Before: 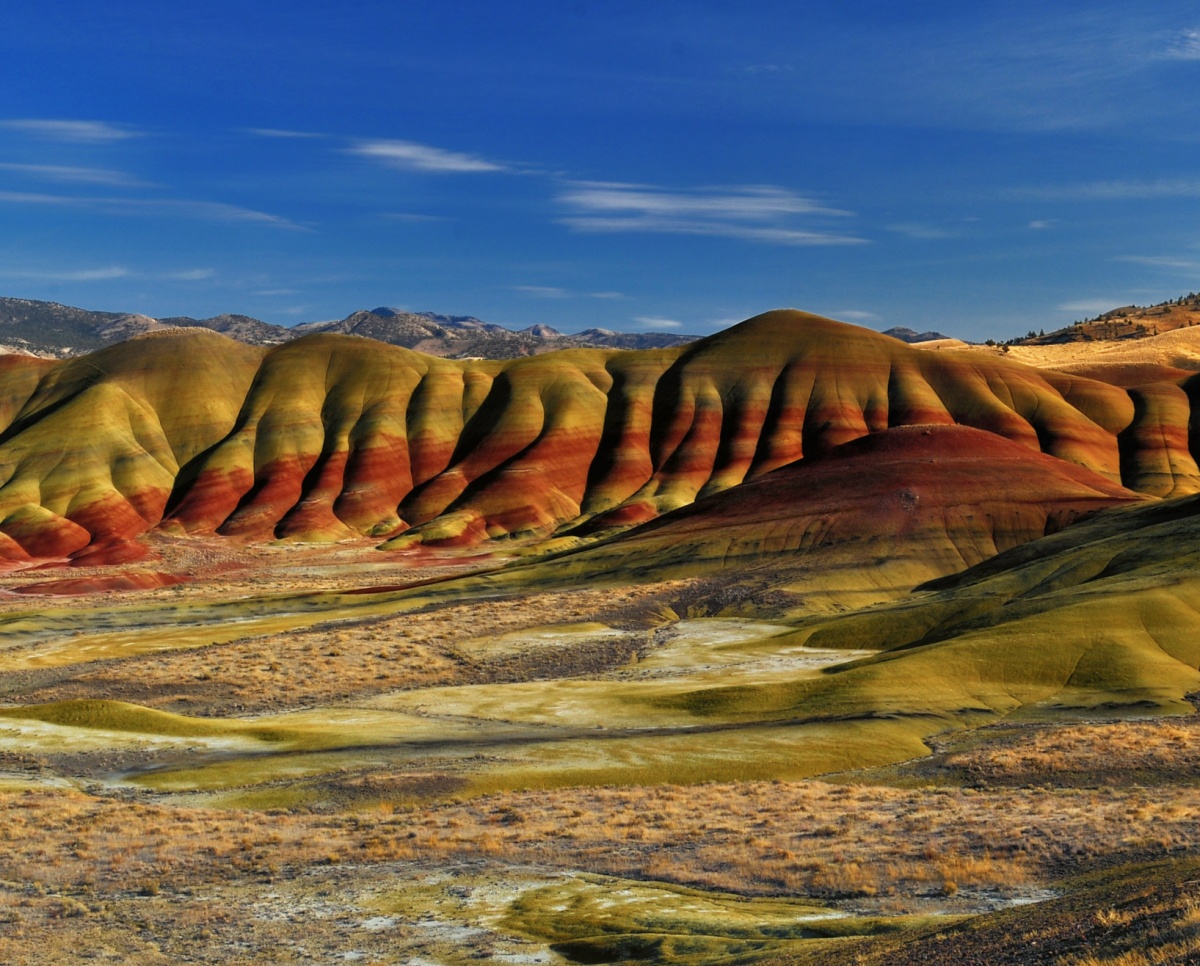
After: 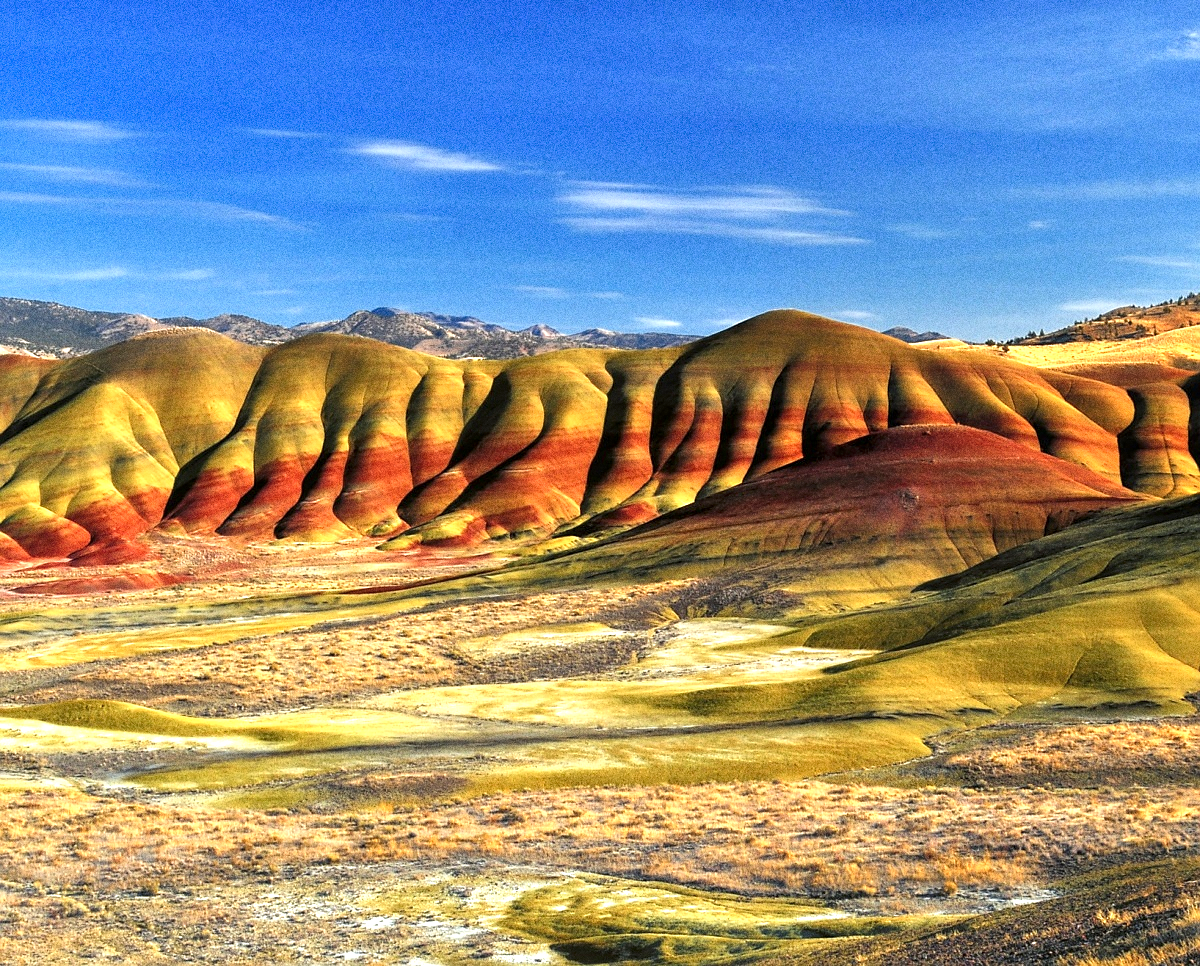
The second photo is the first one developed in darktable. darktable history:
rotate and perspective: automatic cropping original format, crop left 0, crop top 0
grain: coarseness 0.09 ISO, strength 40%
exposure: exposure 1.223 EV, compensate highlight preservation false
local contrast: highlights 100%, shadows 100%, detail 120%, midtone range 0.2
sharpen: radius 0.969, amount 0.604
